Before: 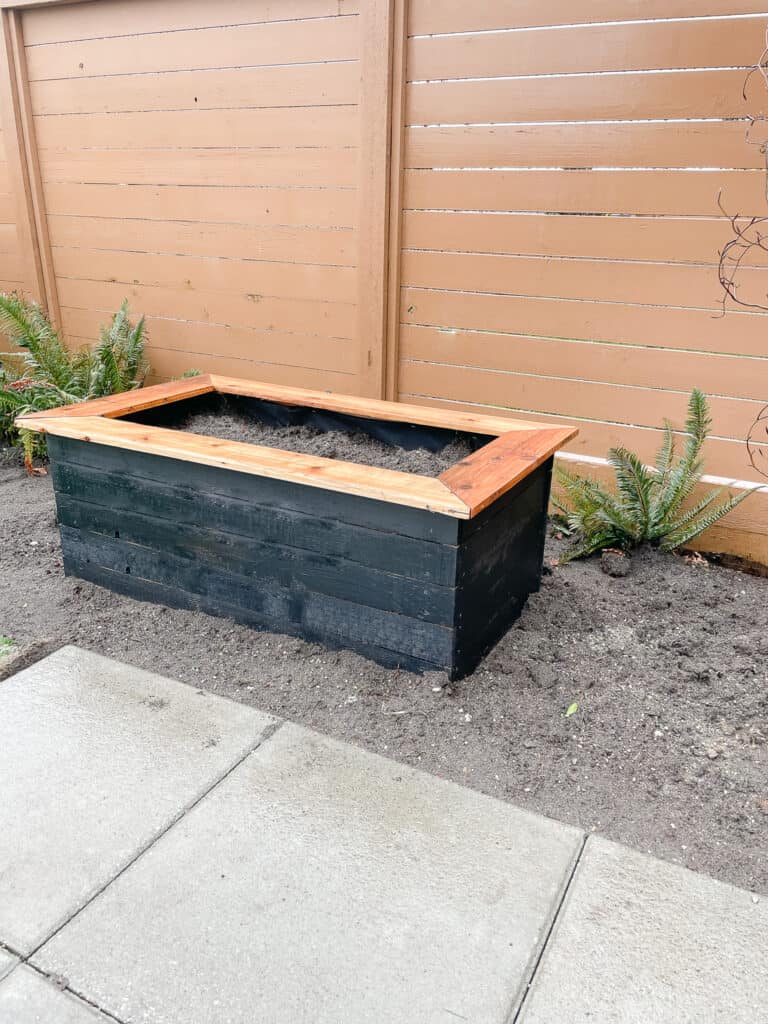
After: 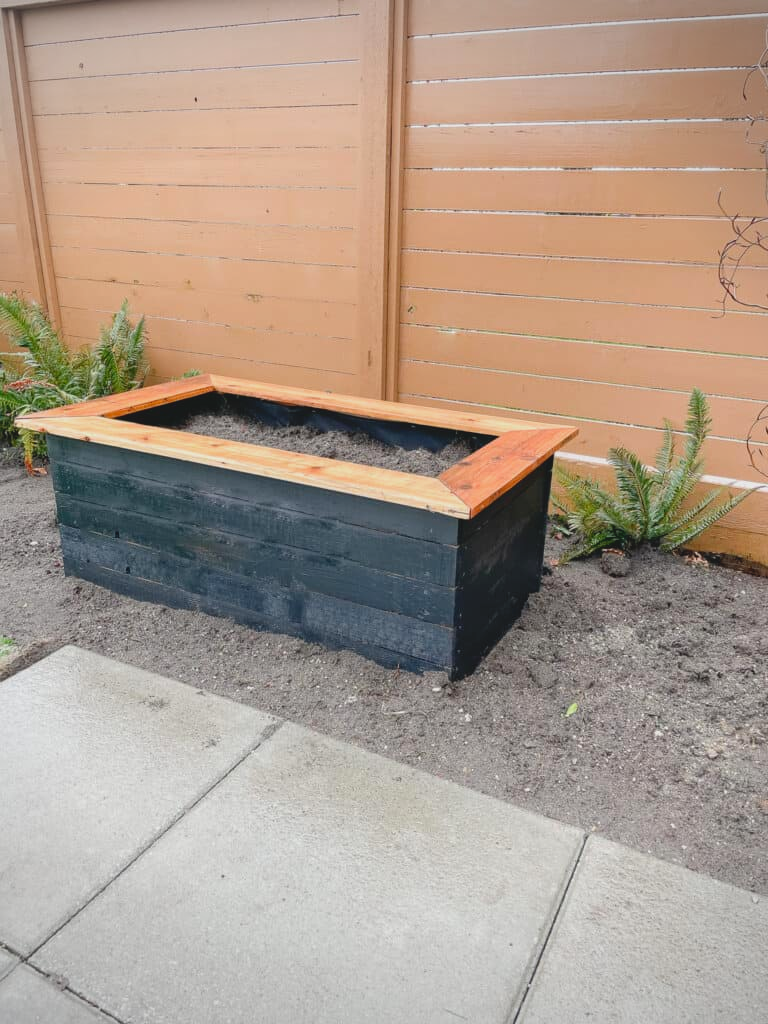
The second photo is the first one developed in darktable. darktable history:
lowpass: radius 0.1, contrast 0.85, saturation 1.1, unbound 0
vignetting: fall-off radius 60.92%
